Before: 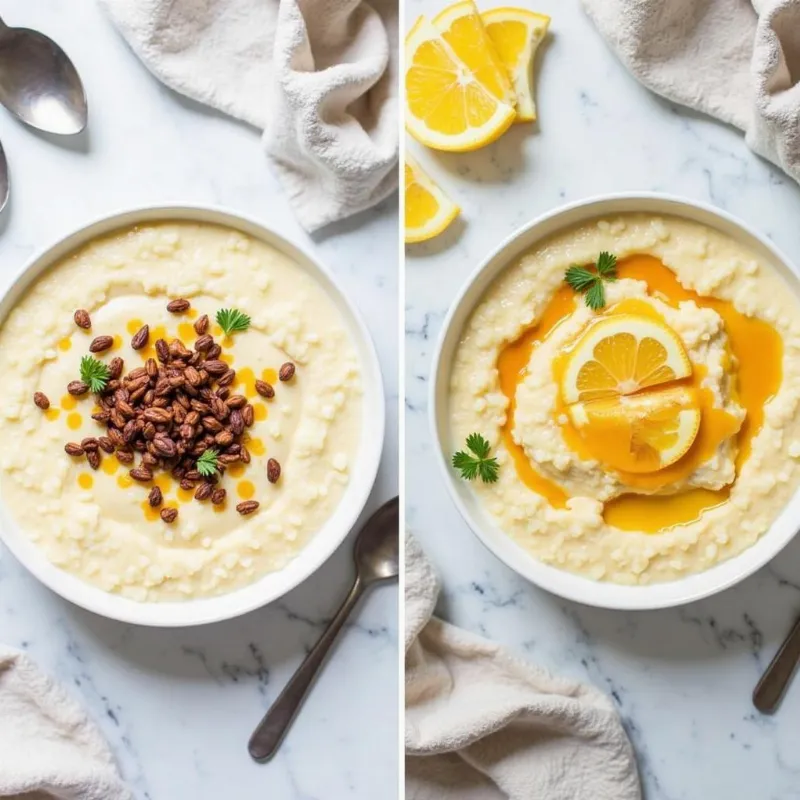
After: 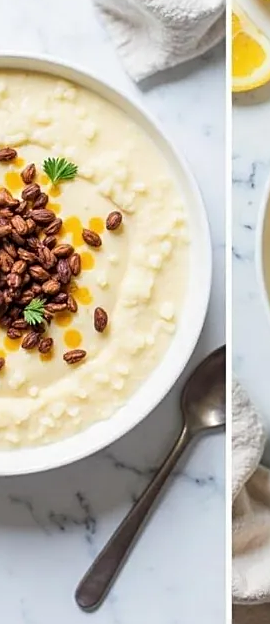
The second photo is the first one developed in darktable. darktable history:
crop and rotate: left 21.713%, top 18.992%, right 44.482%, bottom 2.99%
sharpen: on, module defaults
